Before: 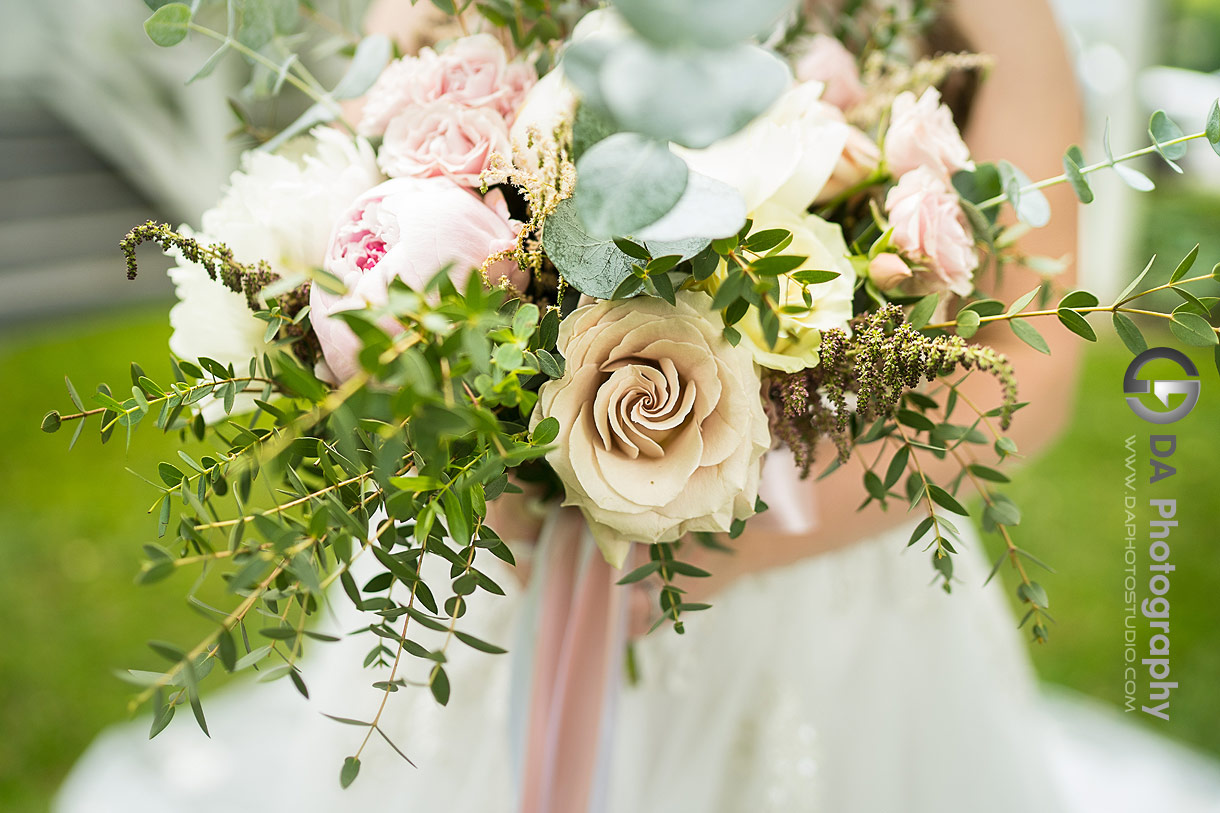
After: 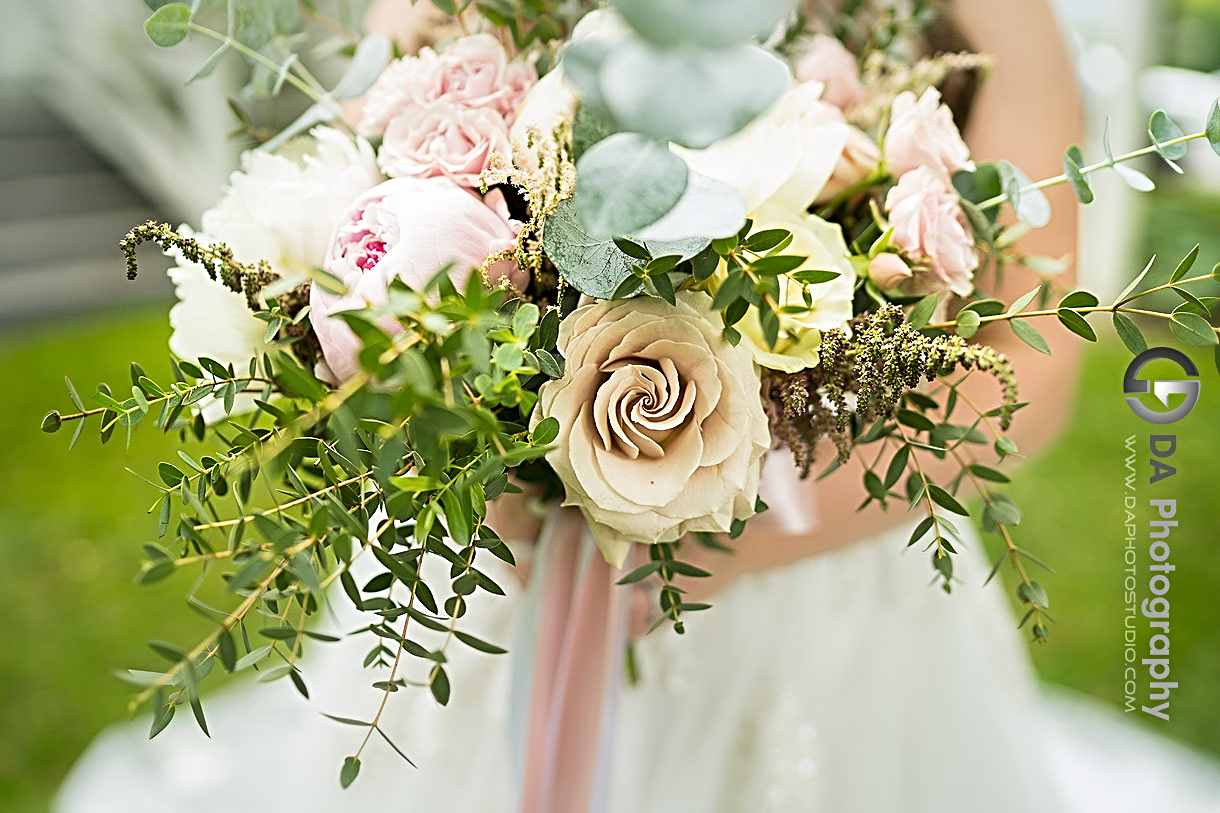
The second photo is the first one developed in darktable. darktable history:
sharpen: radius 3.963
